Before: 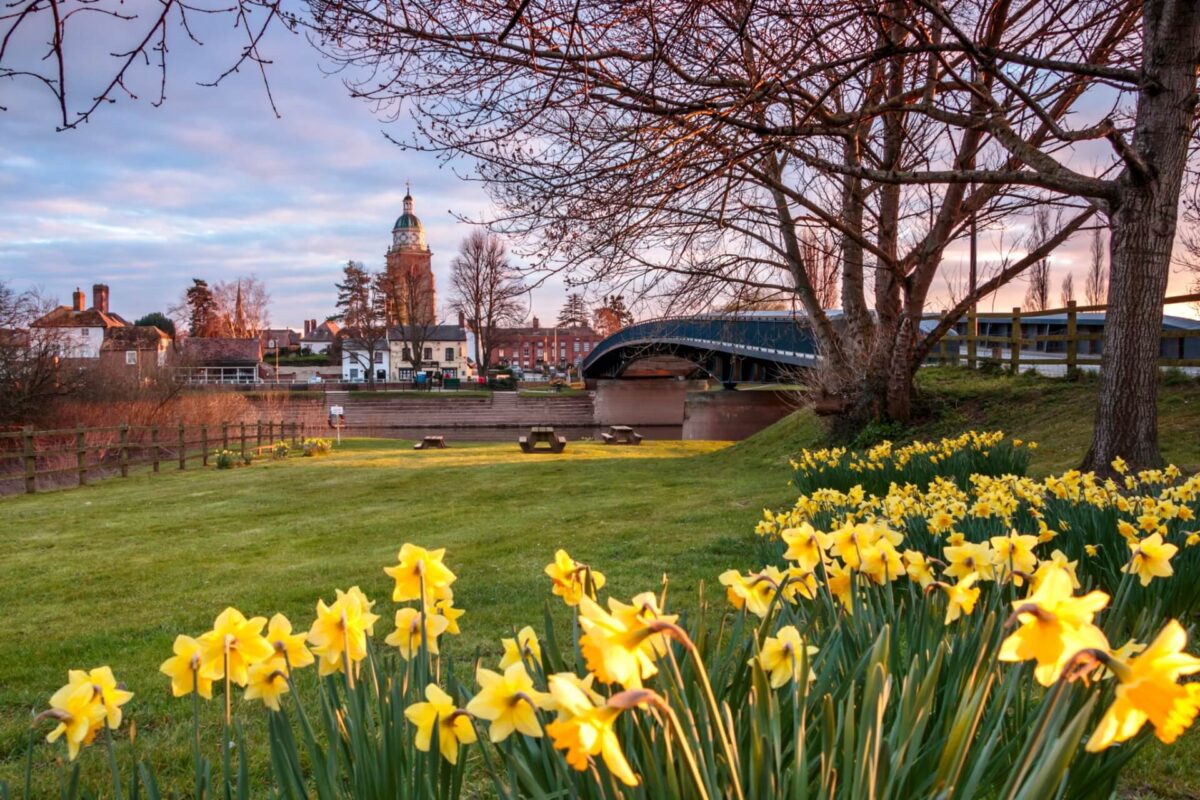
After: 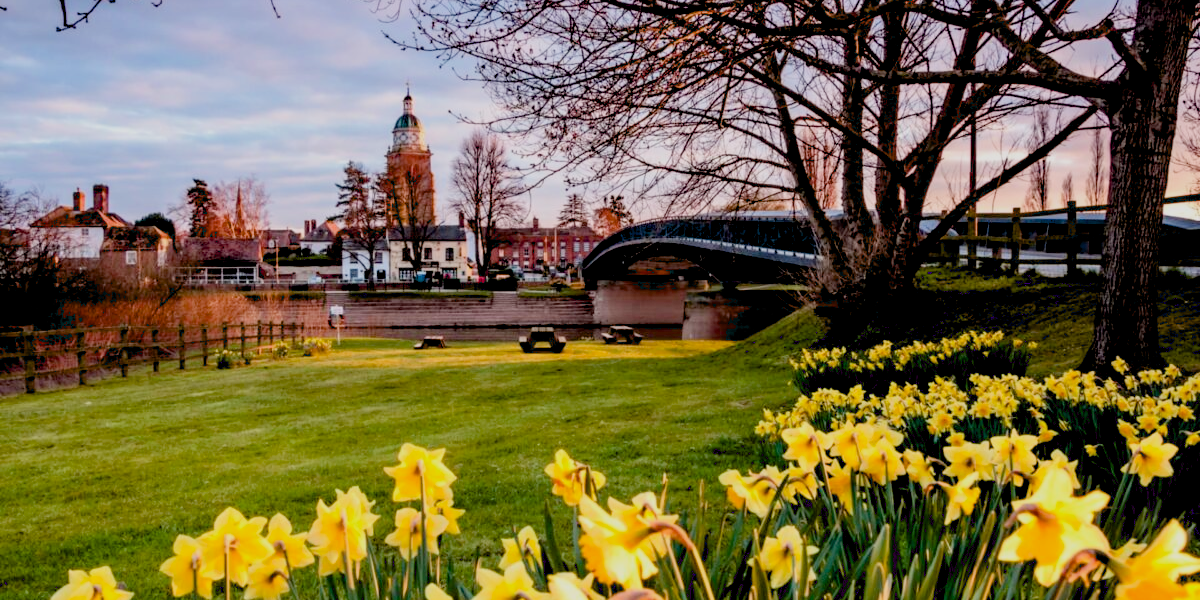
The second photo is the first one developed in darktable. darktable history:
exposure: black level correction 0.031, exposure 0.304 EV, compensate highlight preservation false
filmic rgb: black relative exposure -7.65 EV, white relative exposure 4.56 EV, hardness 3.61
crop and rotate: top 12.5%, bottom 12.5%
